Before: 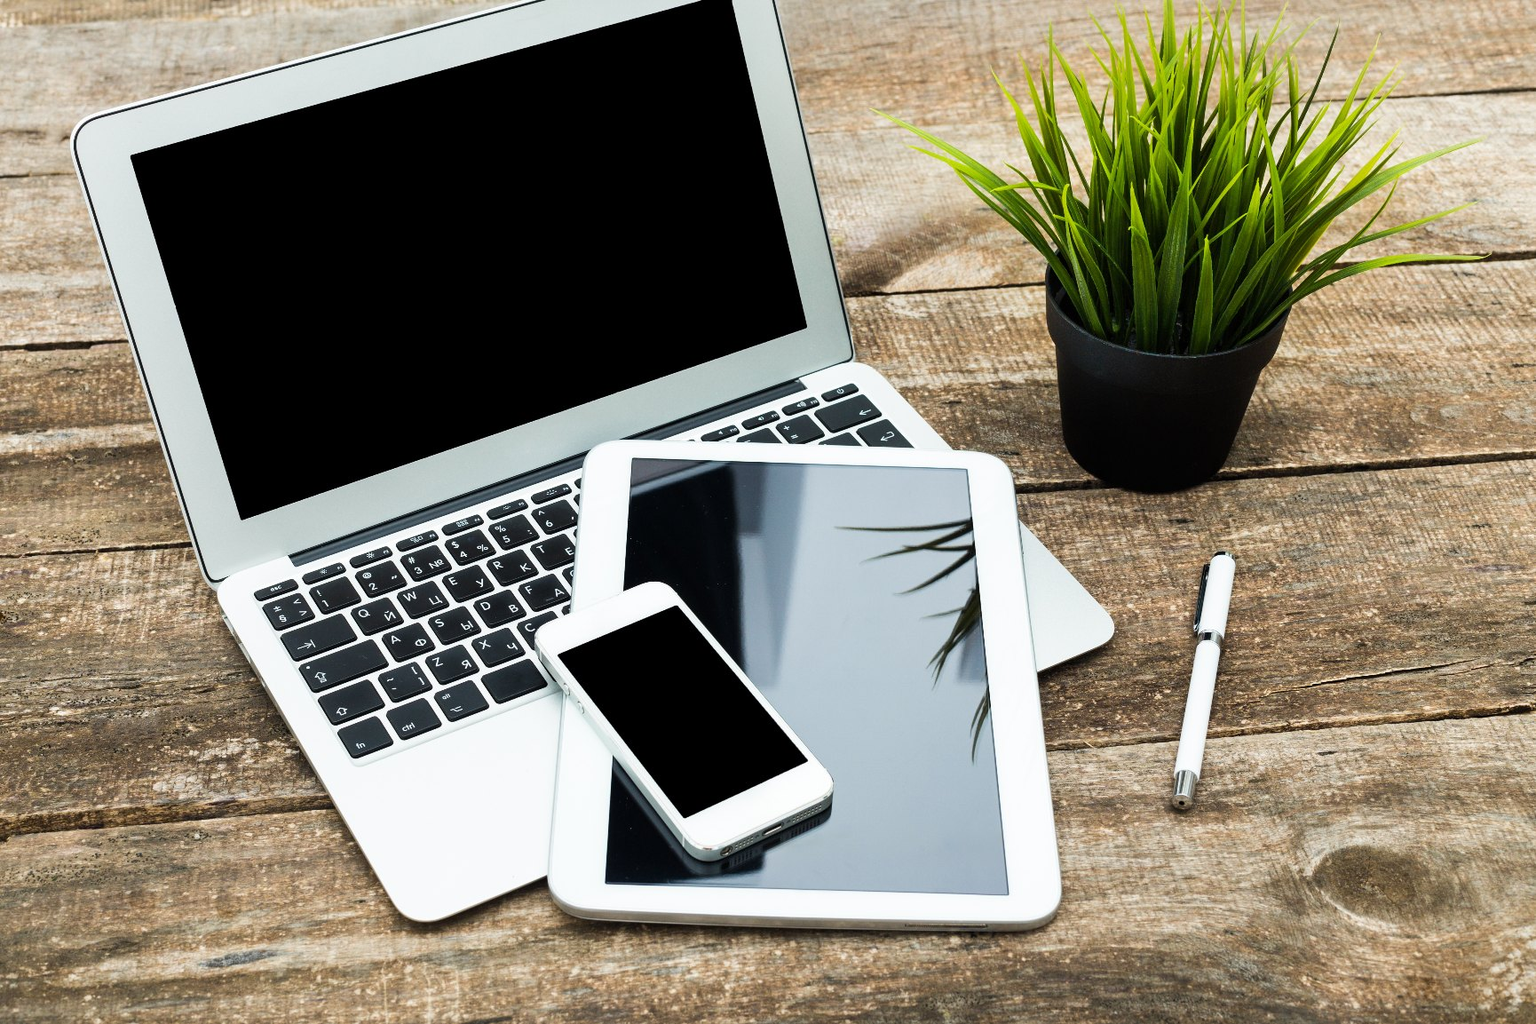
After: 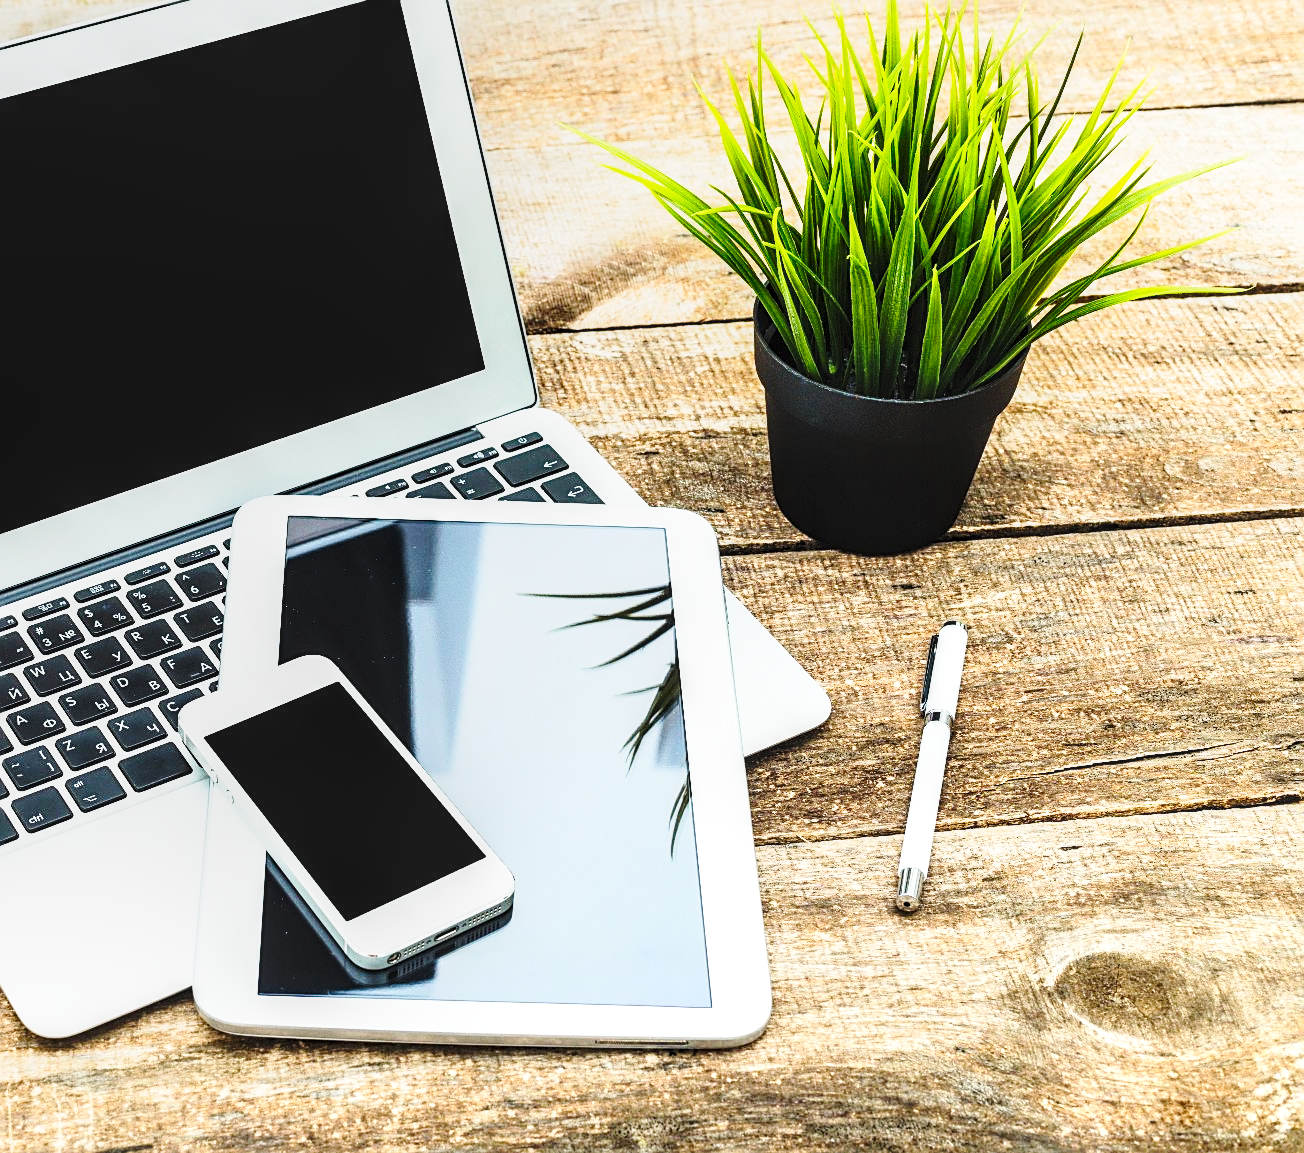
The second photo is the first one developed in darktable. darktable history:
base curve: curves: ch0 [(0, 0) (0.028, 0.03) (0.121, 0.232) (0.46, 0.748) (0.859, 0.968) (1, 1)], preserve colors none
crop and rotate: left 24.6%
sharpen: on, module defaults
local contrast: detail 130%
contrast brightness saturation: contrast 0.2, brightness 0.16, saturation 0.22
